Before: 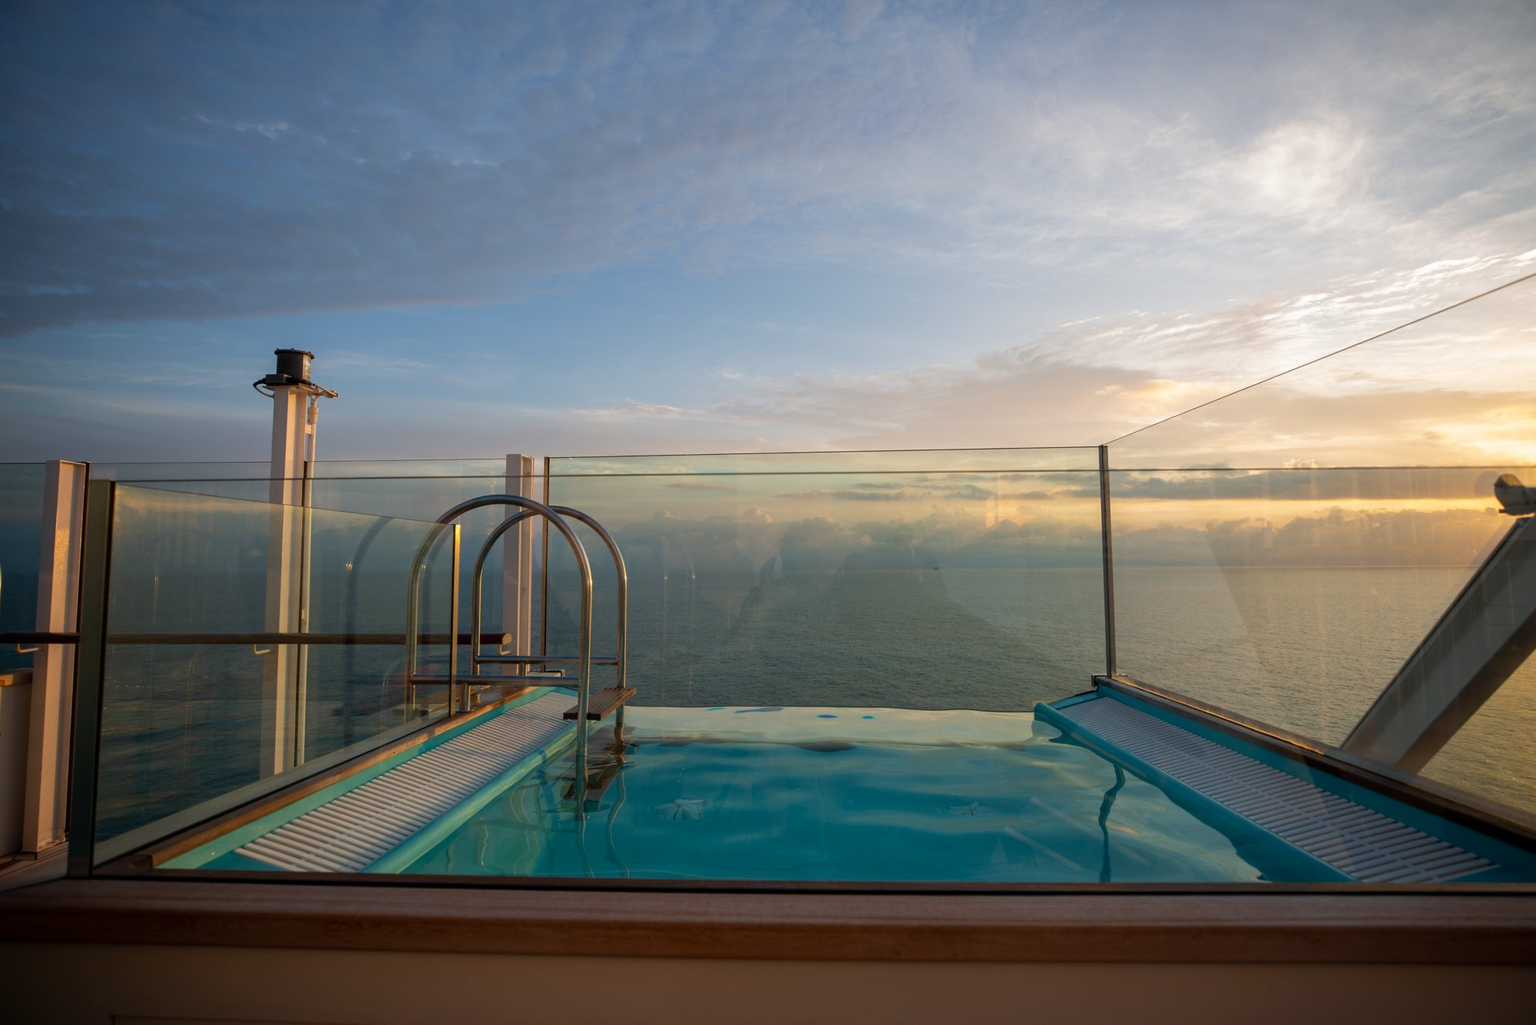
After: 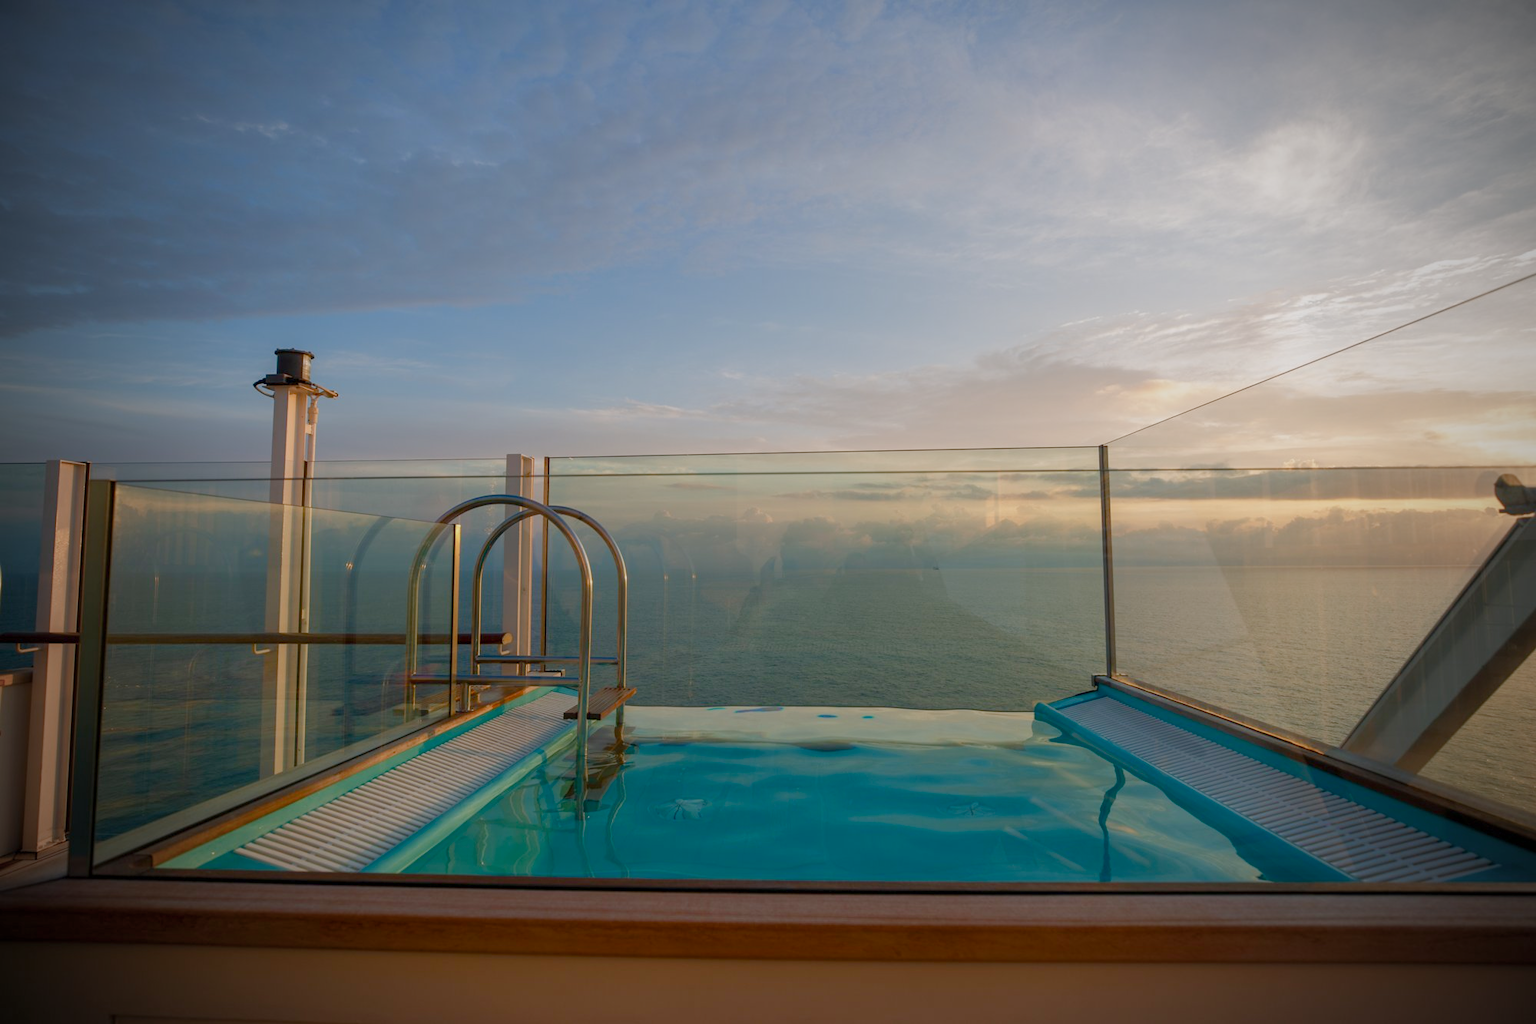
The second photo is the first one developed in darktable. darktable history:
color balance rgb: shadows lift › chroma 1%, shadows lift › hue 113°, highlights gain › chroma 0.2%, highlights gain › hue 333°, perceptual saturation grading › global saturation 20%, perceptual saturation grading › highlights -50%, perceptual saturation grading › shadows 25%, contrast -20%
exposure: exposure 0.078 EV, compensate highlight preservation false
vignetting: fall-off start 71.74%
